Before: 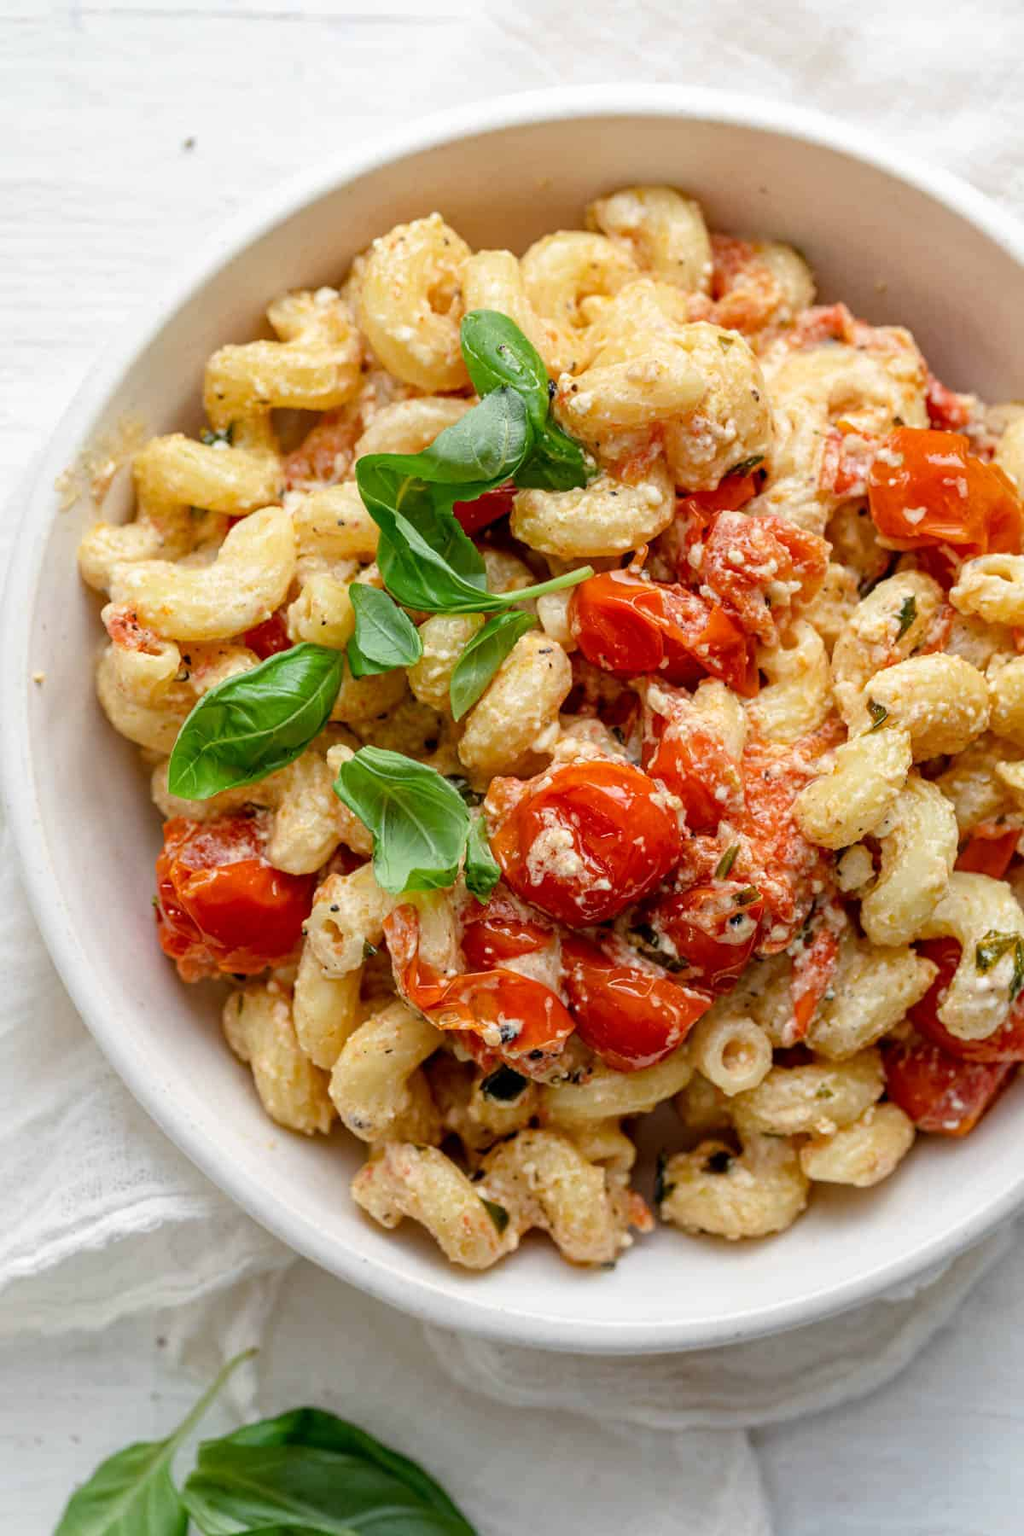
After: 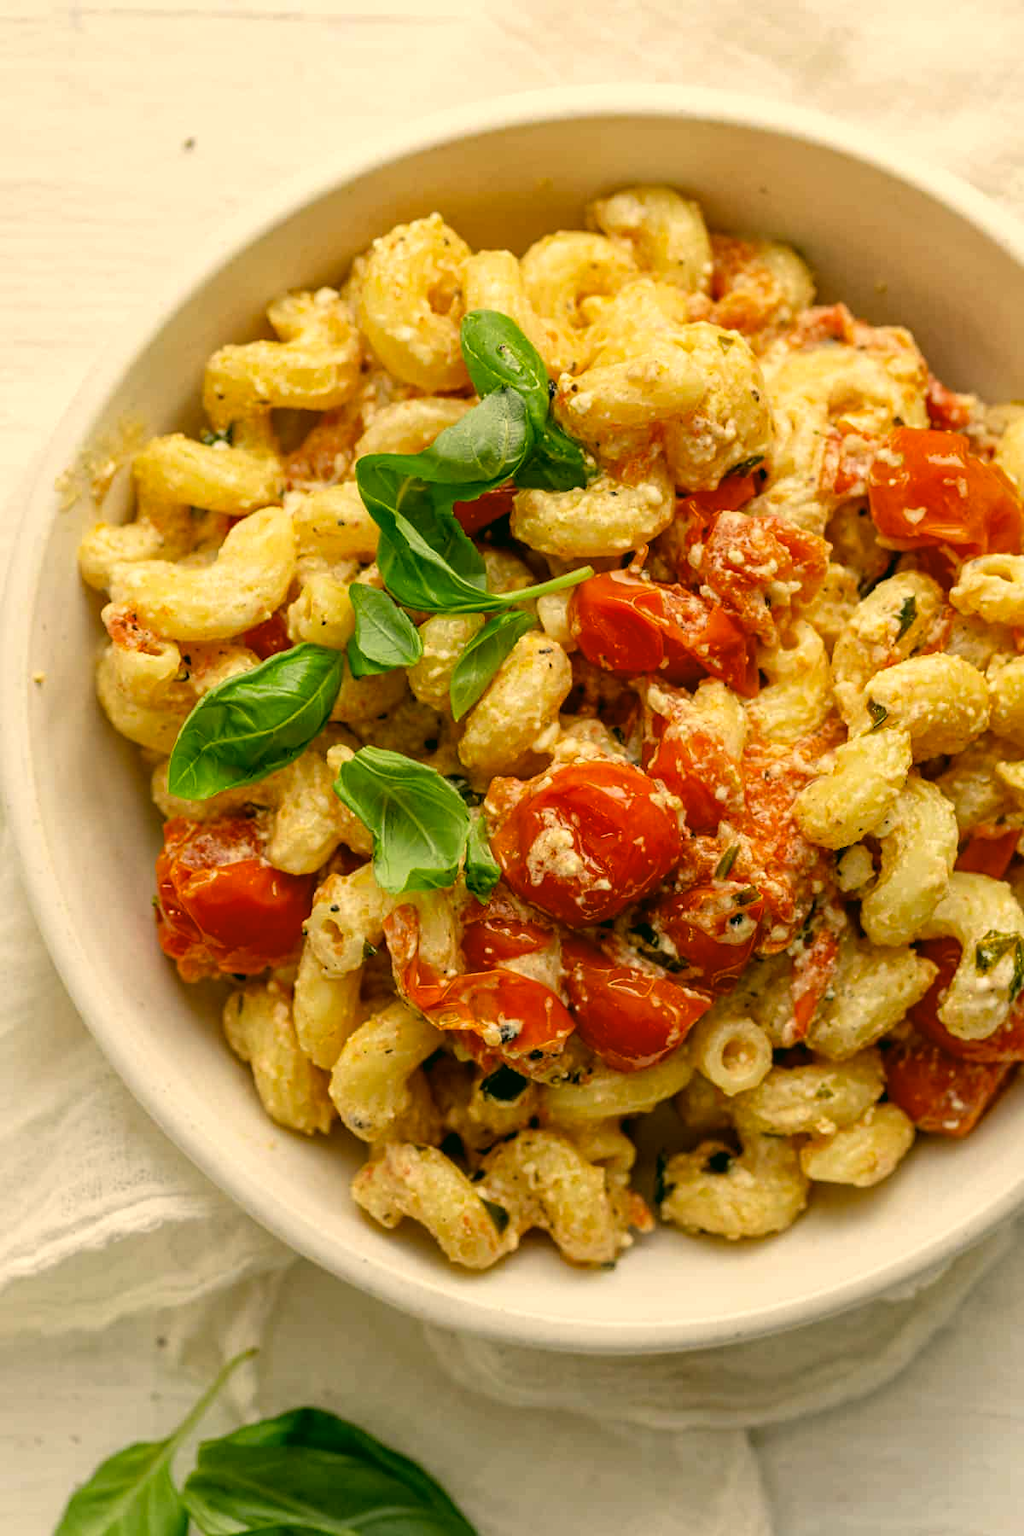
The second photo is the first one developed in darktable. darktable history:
rgb levels: mode RGB, independent channels, levels [[0, 0.5, 1], [0, 0.521, 1], [0, 0.536, 1]]
color correction: highlights a* 5.3, highlights b* 24.26, shadows a* -15.58, shadows b* 4.02
